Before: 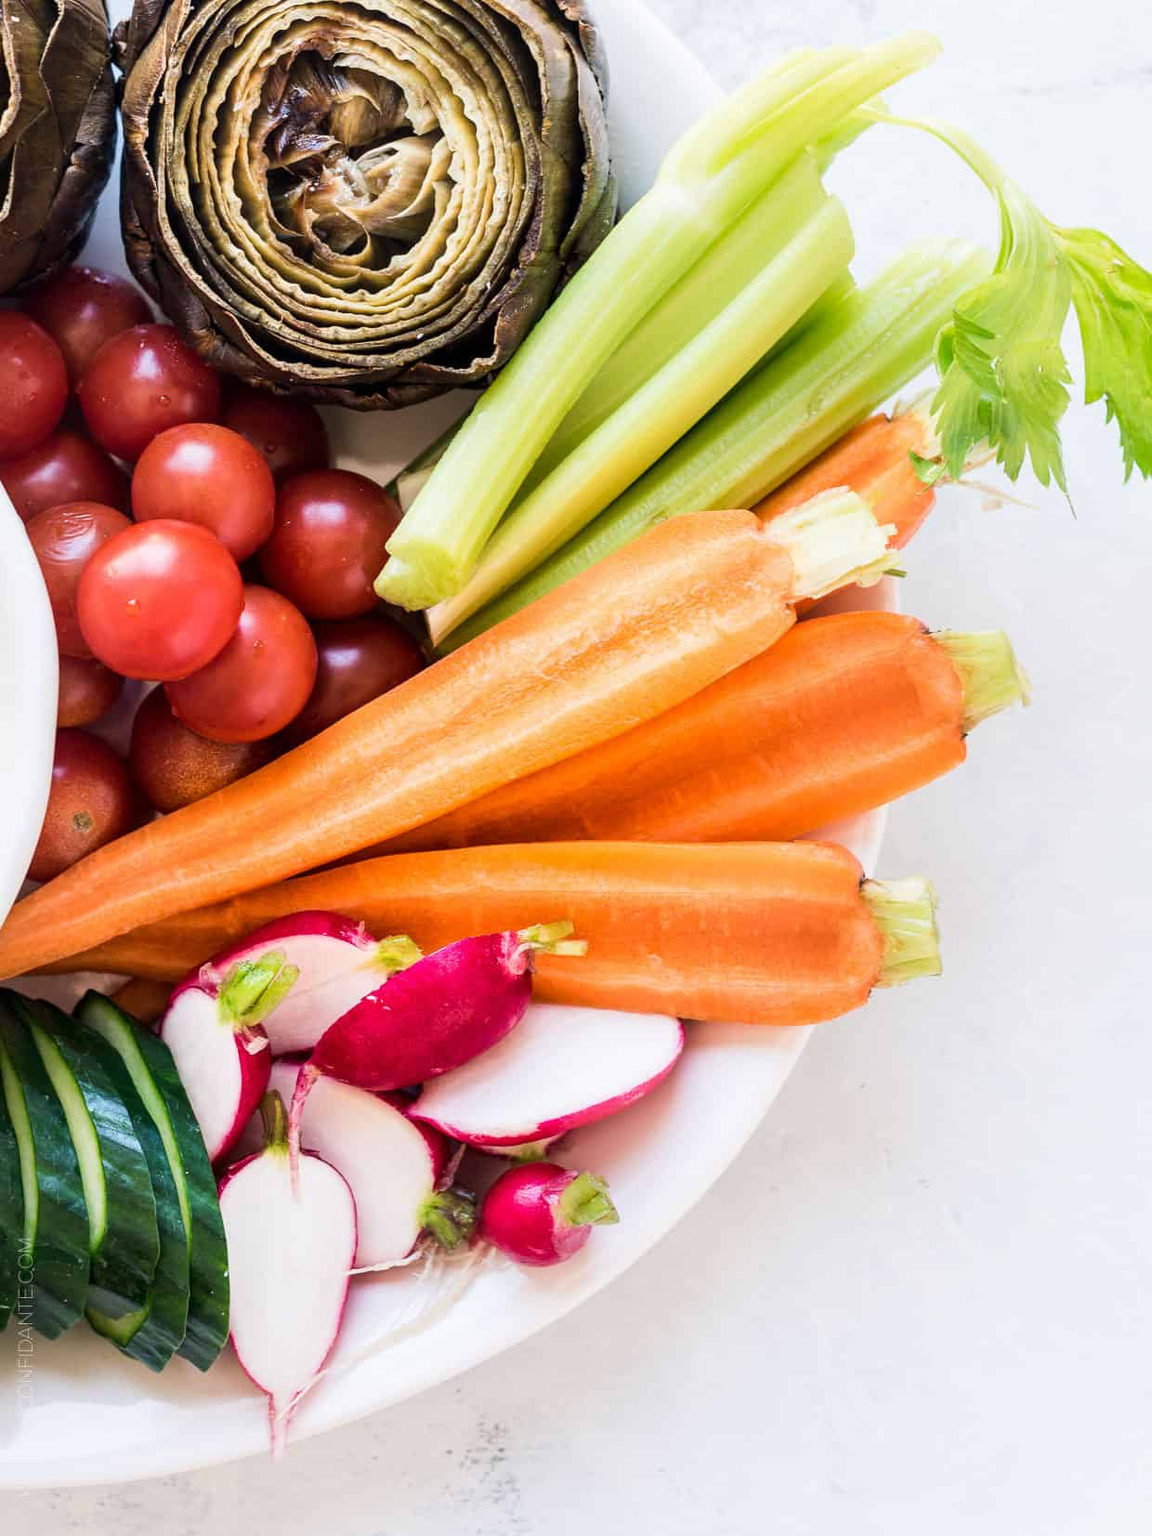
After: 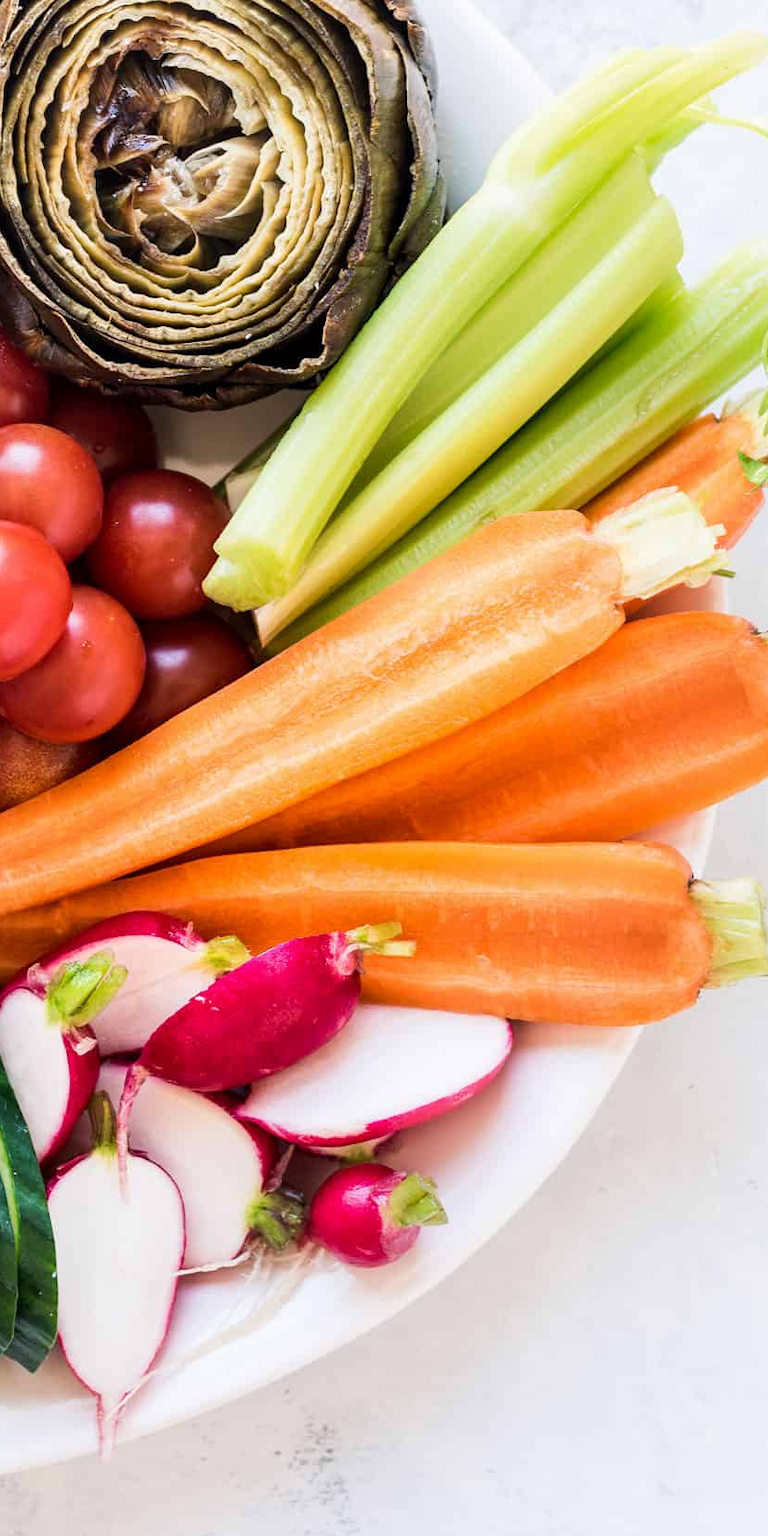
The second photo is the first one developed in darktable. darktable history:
exposure: black level correction 0.001, compensate highlight preservation false
crop and rotate: left 15.055%, right 18.278%
